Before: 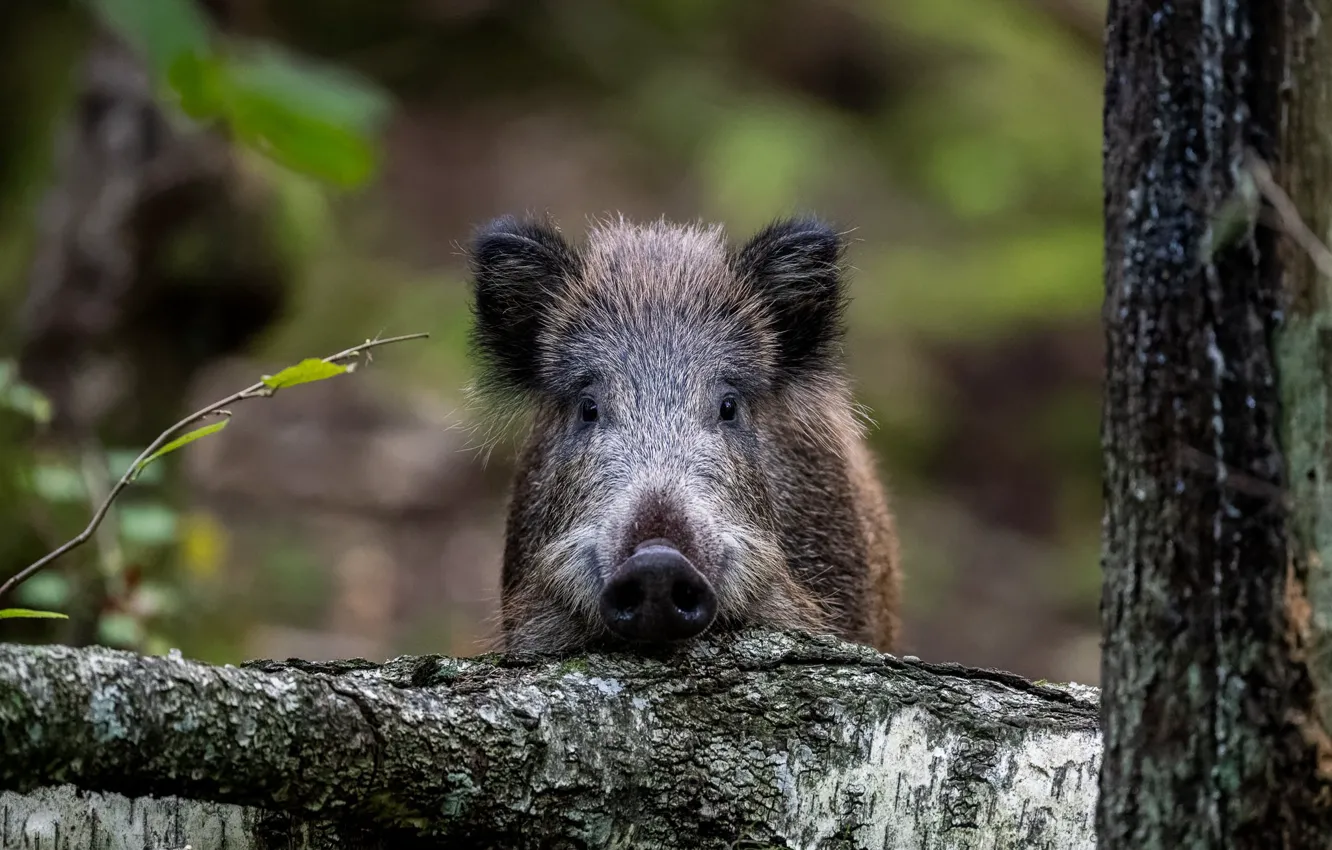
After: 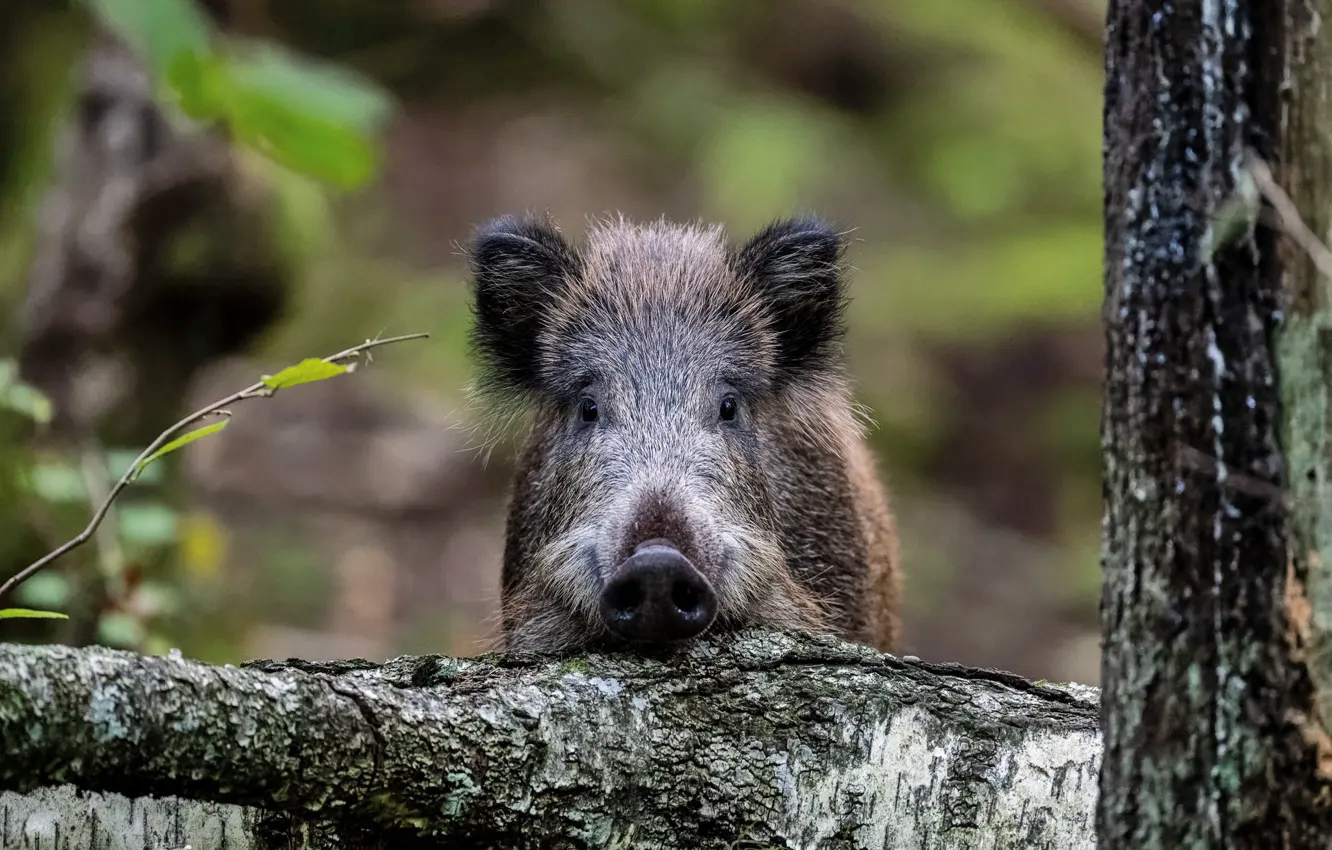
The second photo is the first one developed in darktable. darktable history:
shadows and highlights: shadows 58.94, soften with gaussian
